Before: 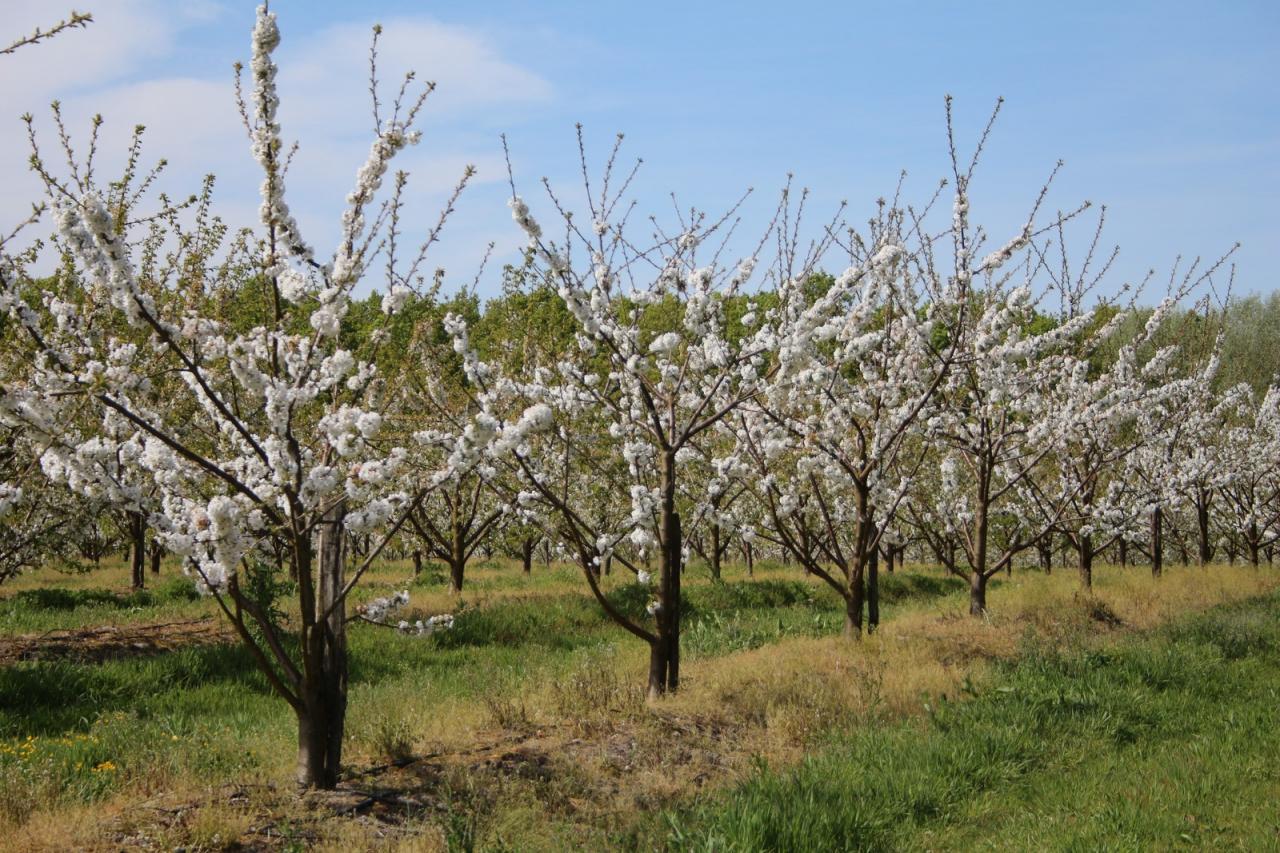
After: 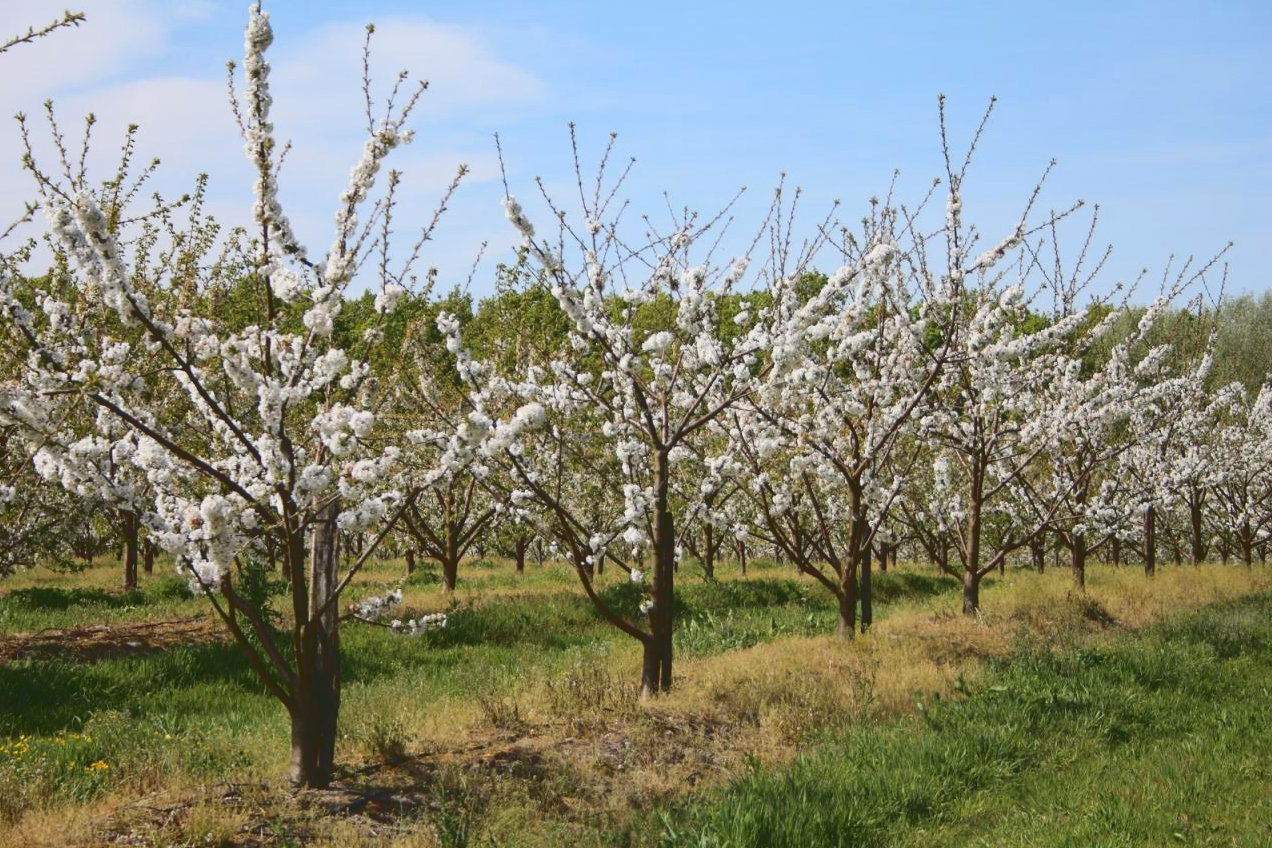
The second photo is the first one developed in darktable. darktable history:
crop and rotate: left 0.614%, top 0.179%, bottom 0.309%
tone curve: curves: ch0 [(0, 0.129) (0.187, 0.207) (0.729, 0.789) (1, 1)], color space Lab, linked channels, preserve colors none
